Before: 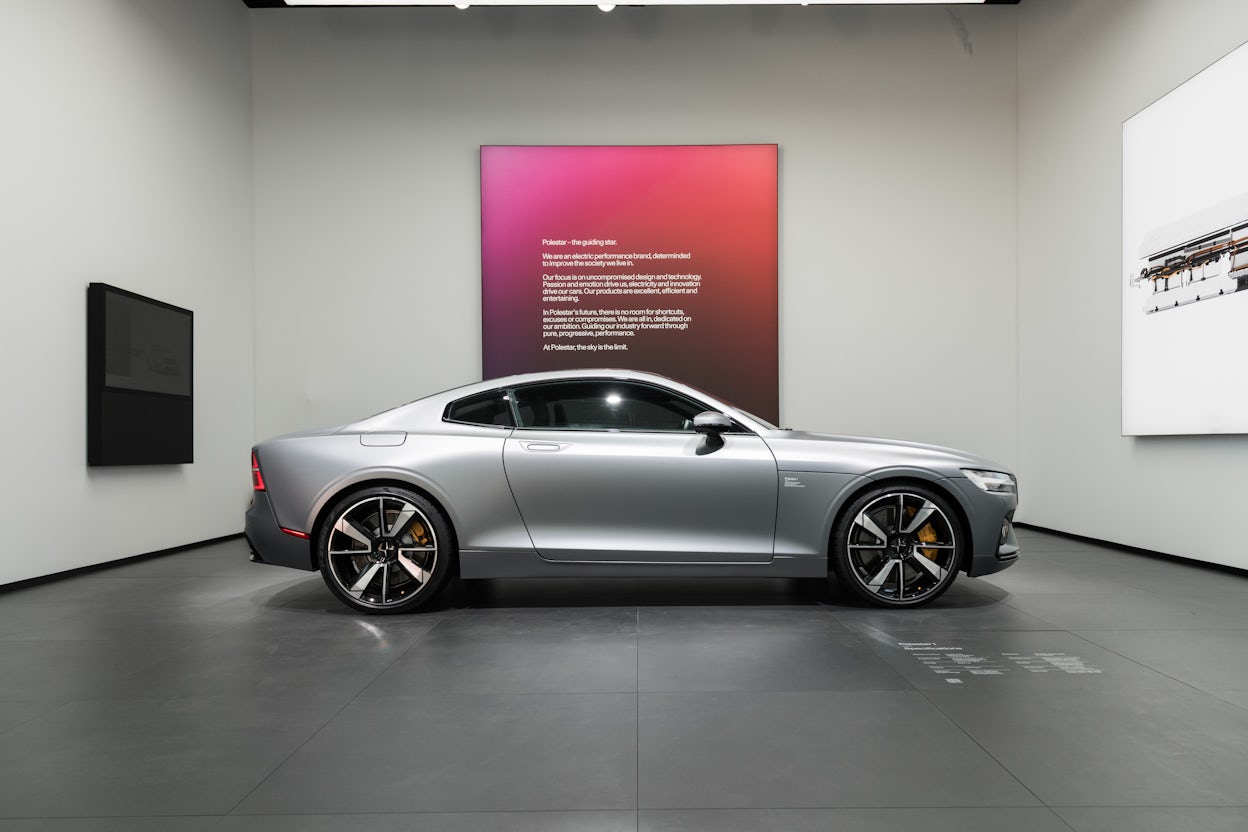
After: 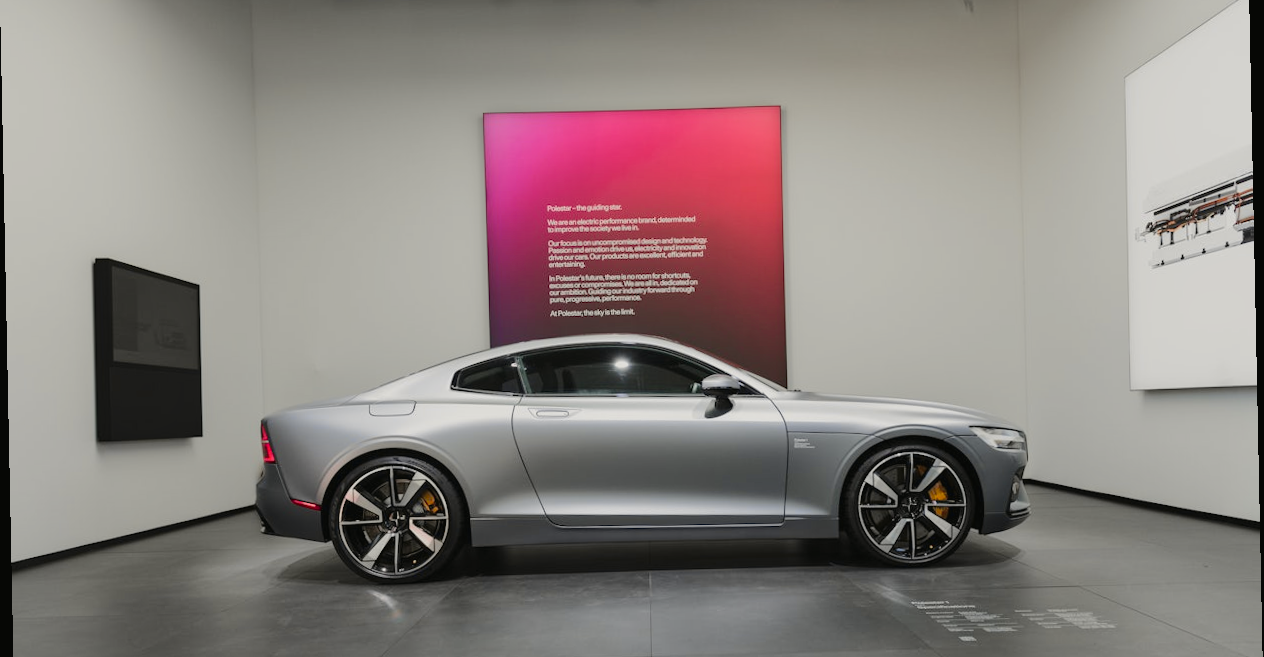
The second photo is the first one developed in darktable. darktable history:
tone equalizer: -8 EV 0.25 EV, -7 EV 0.417 EV, -6 EV 0.417 EV, -5 EV 0.25 EV, -3 EV -0.25 EV, -2 EV -0.417 EV, -1 EV -0.417 EV, +0 EV -0.25 EV, edges refinement/feathering 500, mask exposure compensation -1.57 EV, preserve details guided filter
color balance rgb: shadows lift › chroma 2%, shadows lift › hue 50°, power › hue 60°, highlights gain › chroma 1%, highlights gain › hue 60°, global offset › luminance 0.25%, global vibrance 30%
crop: top 5.667%, bottom 17.637%
rotate and perspective: rotation -1.17°, automatic cropping off
tone curve: curves: ch0 [(0, 0) (0.23, 0.205) (0.486, 0.52) (0.822, 0.825) (0.994, 0.955)]; ch1 [(0, 0) (0.226, 0.261) (0.379, 0.442) (0.469, 0.472) (0.495, 0.495) (0.514, 0.504) (0.561, 0.568) (0.59, 0.612) (1, 1)]; ch2 [(0, 0) (0.269, 0.299) (0.459, 0.441) (0.498, 0.499) (0.523, 0.52) (0.586, 0.569) (0.635, 0.617) (0.659, 0.681) (0.718, 0.764) (1, 1)], color space Lab, independent channels, preserve colors none
